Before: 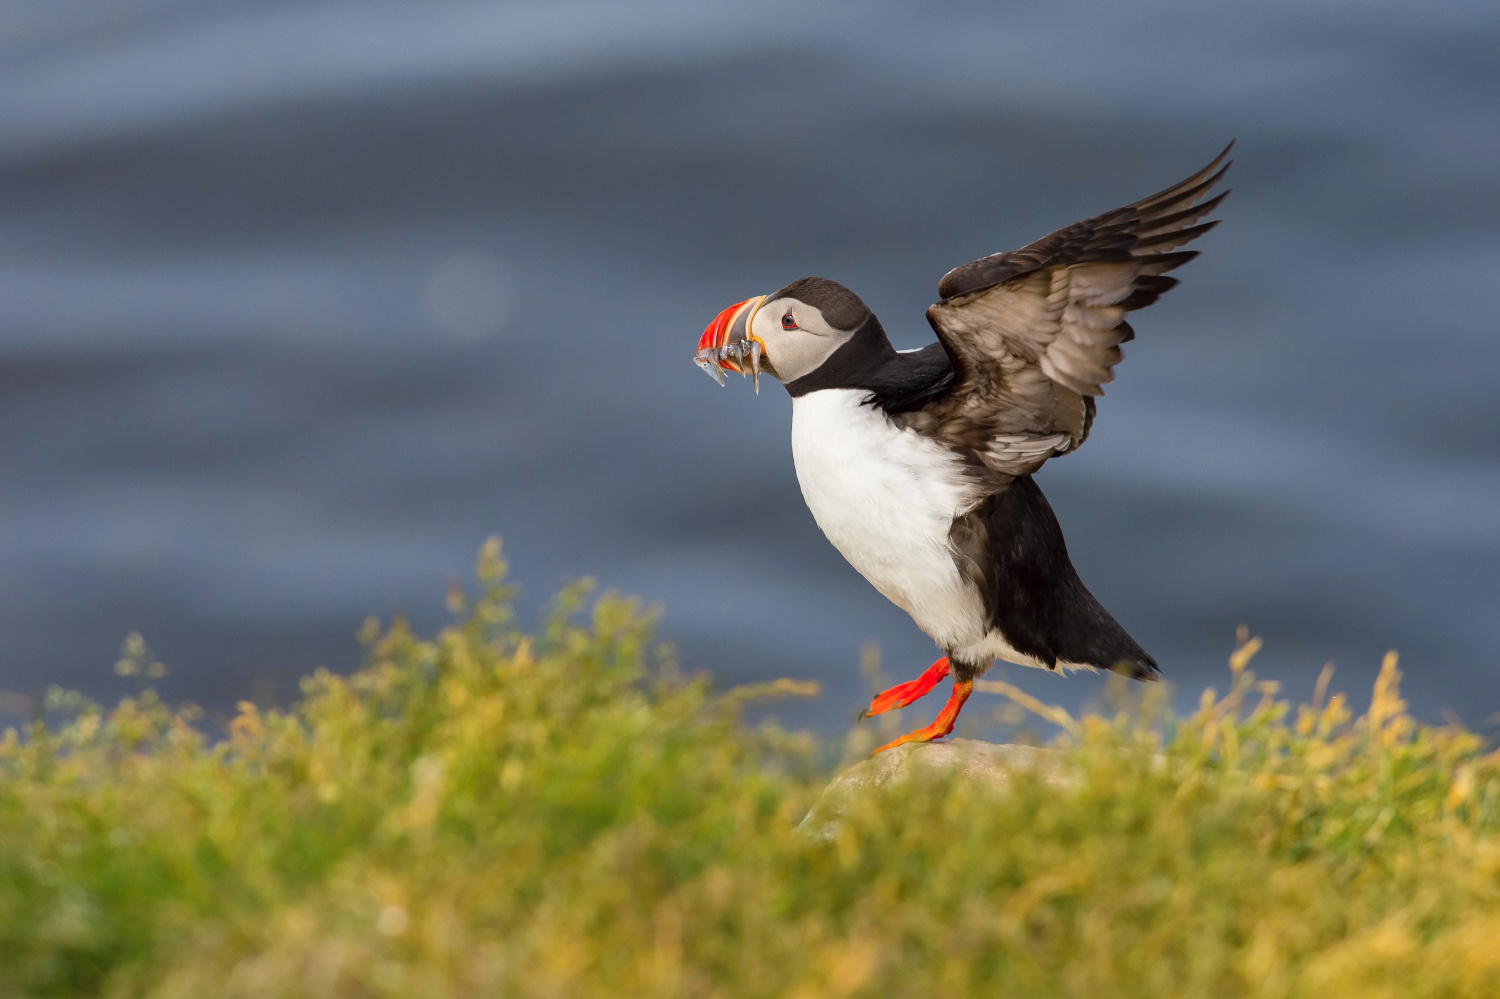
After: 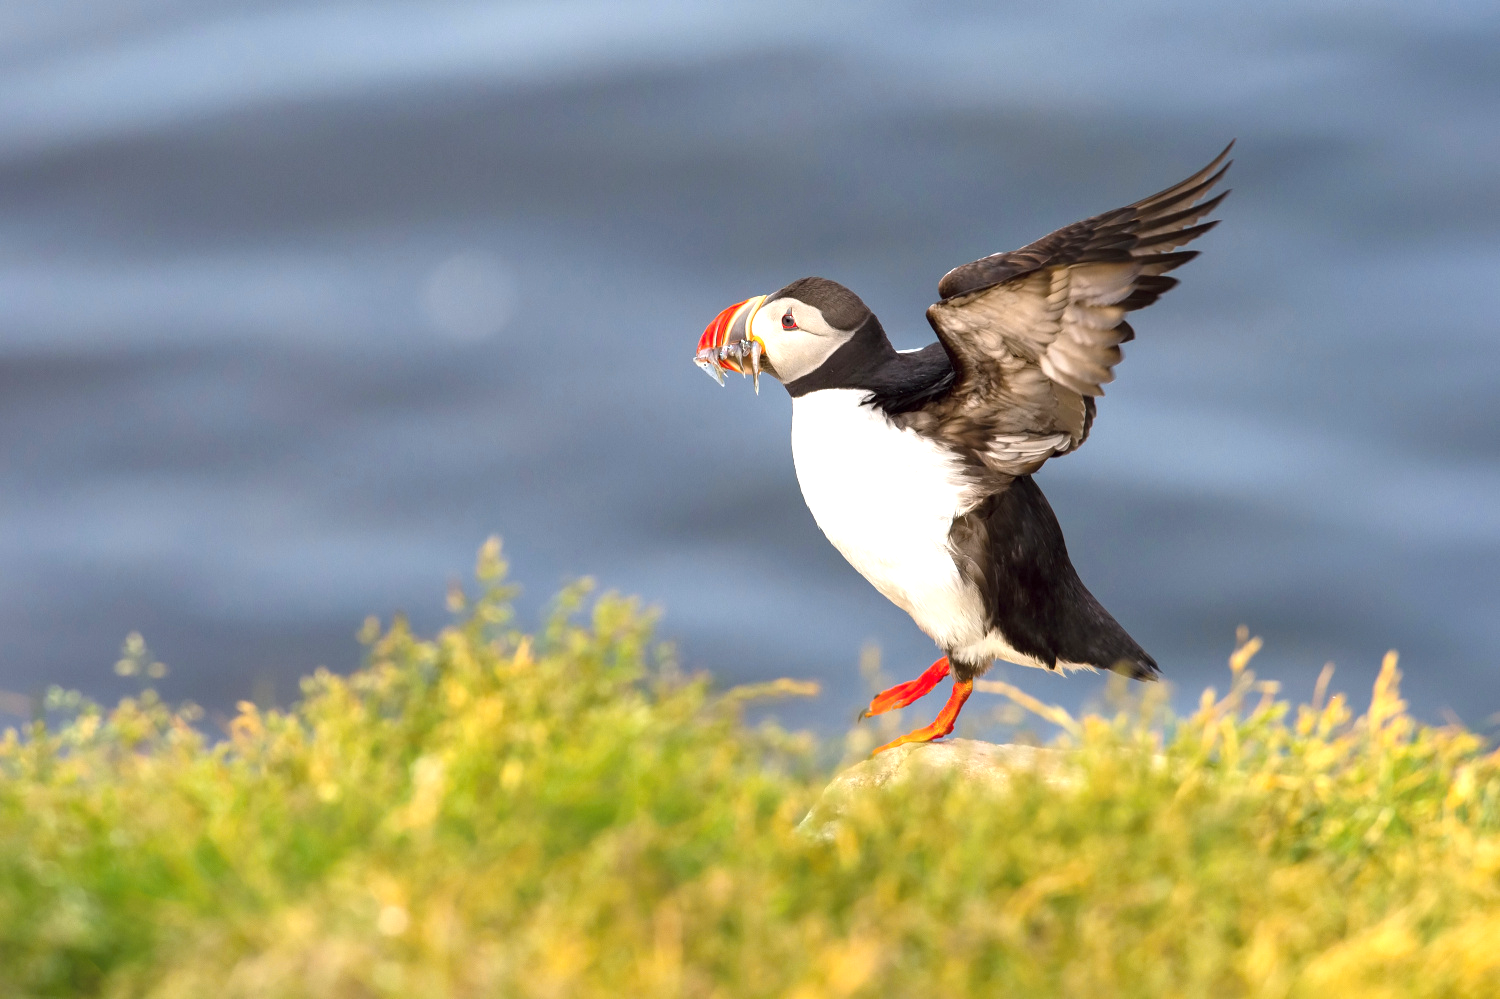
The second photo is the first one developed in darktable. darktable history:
exposure: black level correction 0, exposure 0.929 EV, compensate highlight preservation false
